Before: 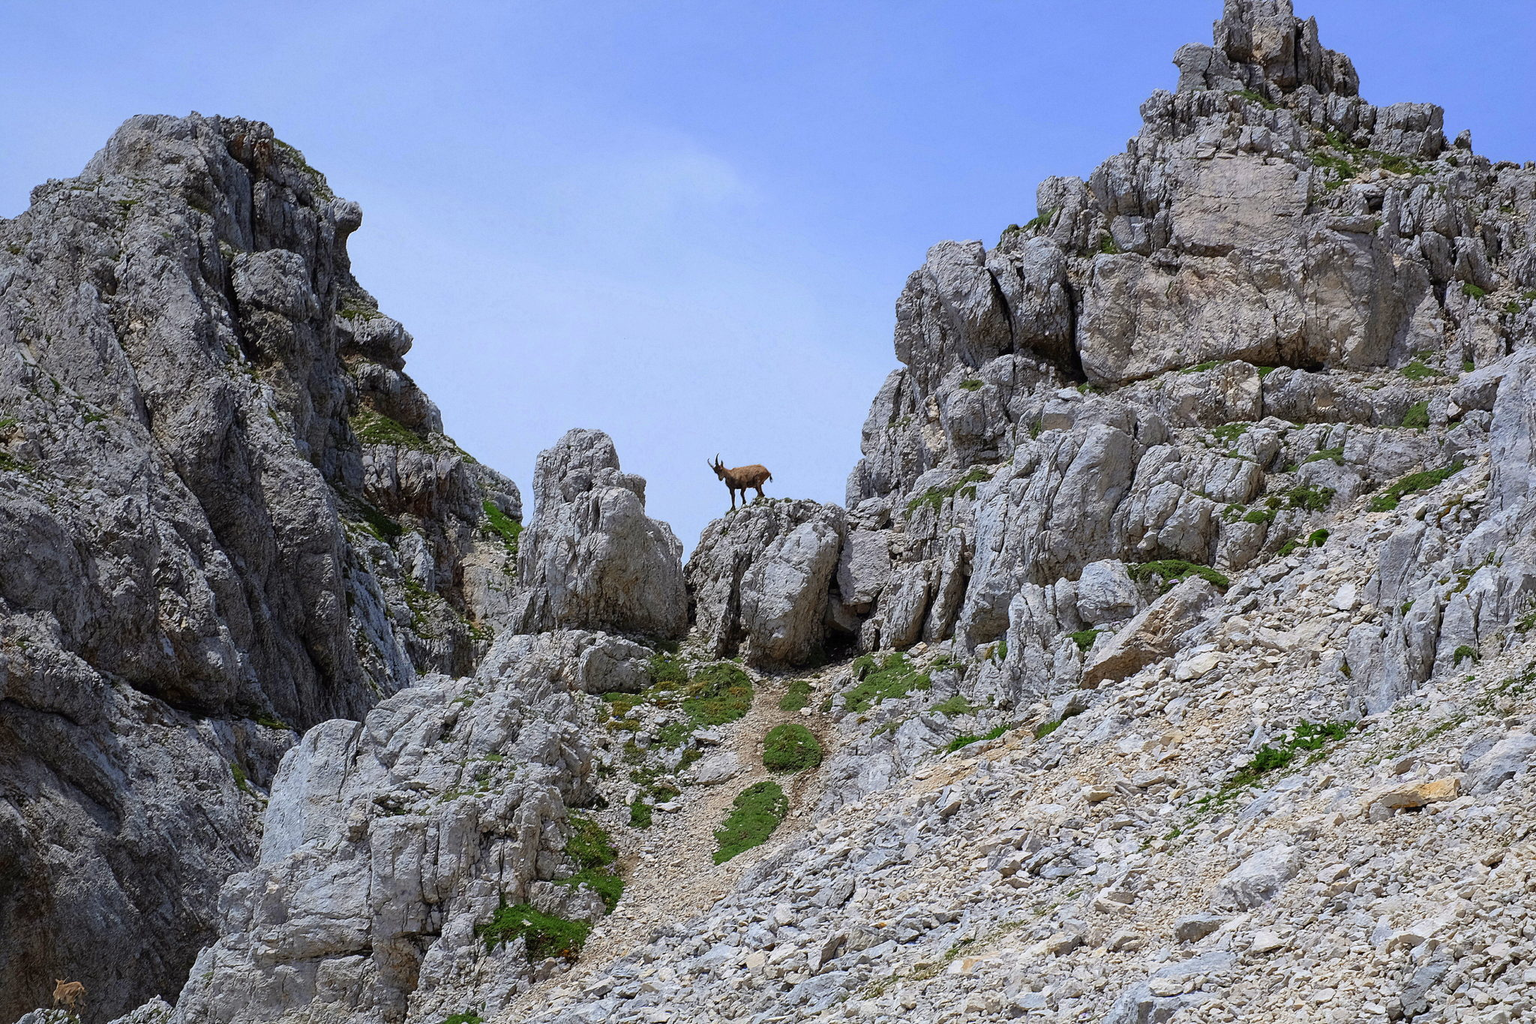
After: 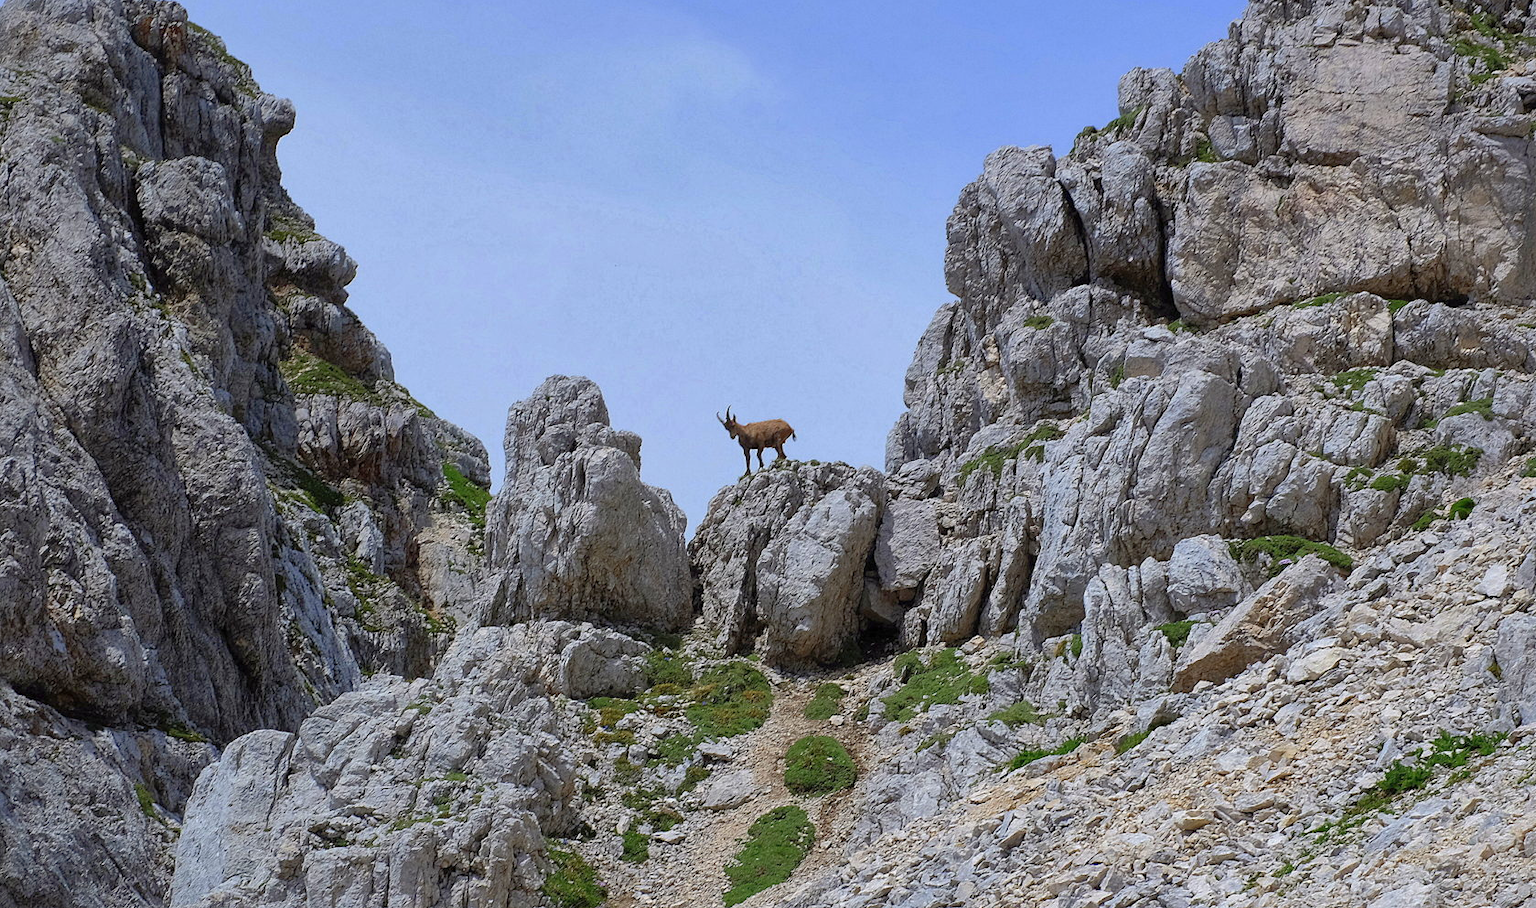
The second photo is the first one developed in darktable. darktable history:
shadows and highlights: on, module defaults
crop: left 7.856%, top 11.836%, right 10.12%, bottom 15.387%
